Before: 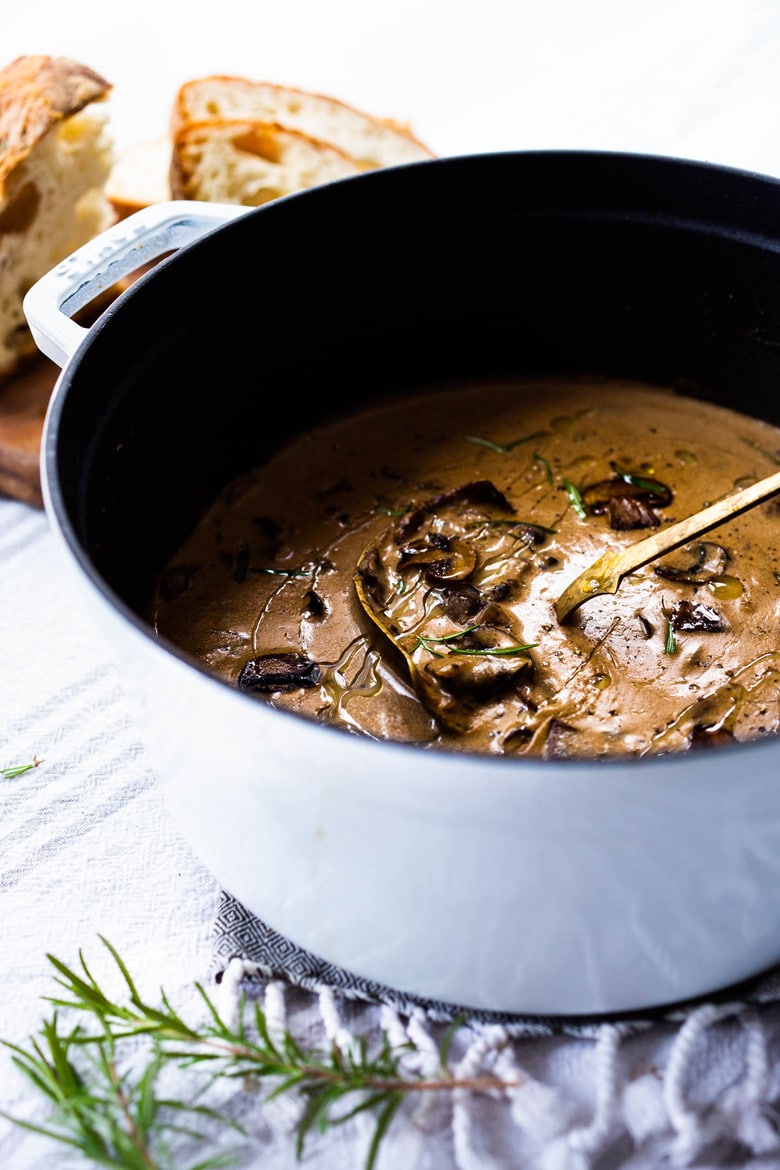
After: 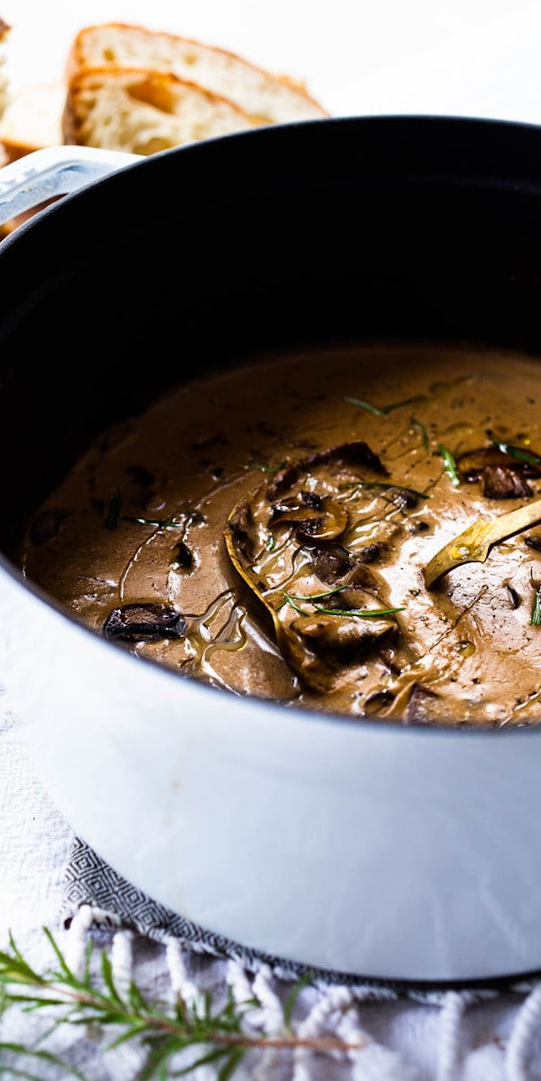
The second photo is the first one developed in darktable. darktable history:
crop and rotate: angle -3.16°, left 14.01%, top 0.031%, right 10.906%, bottom 0.031%
